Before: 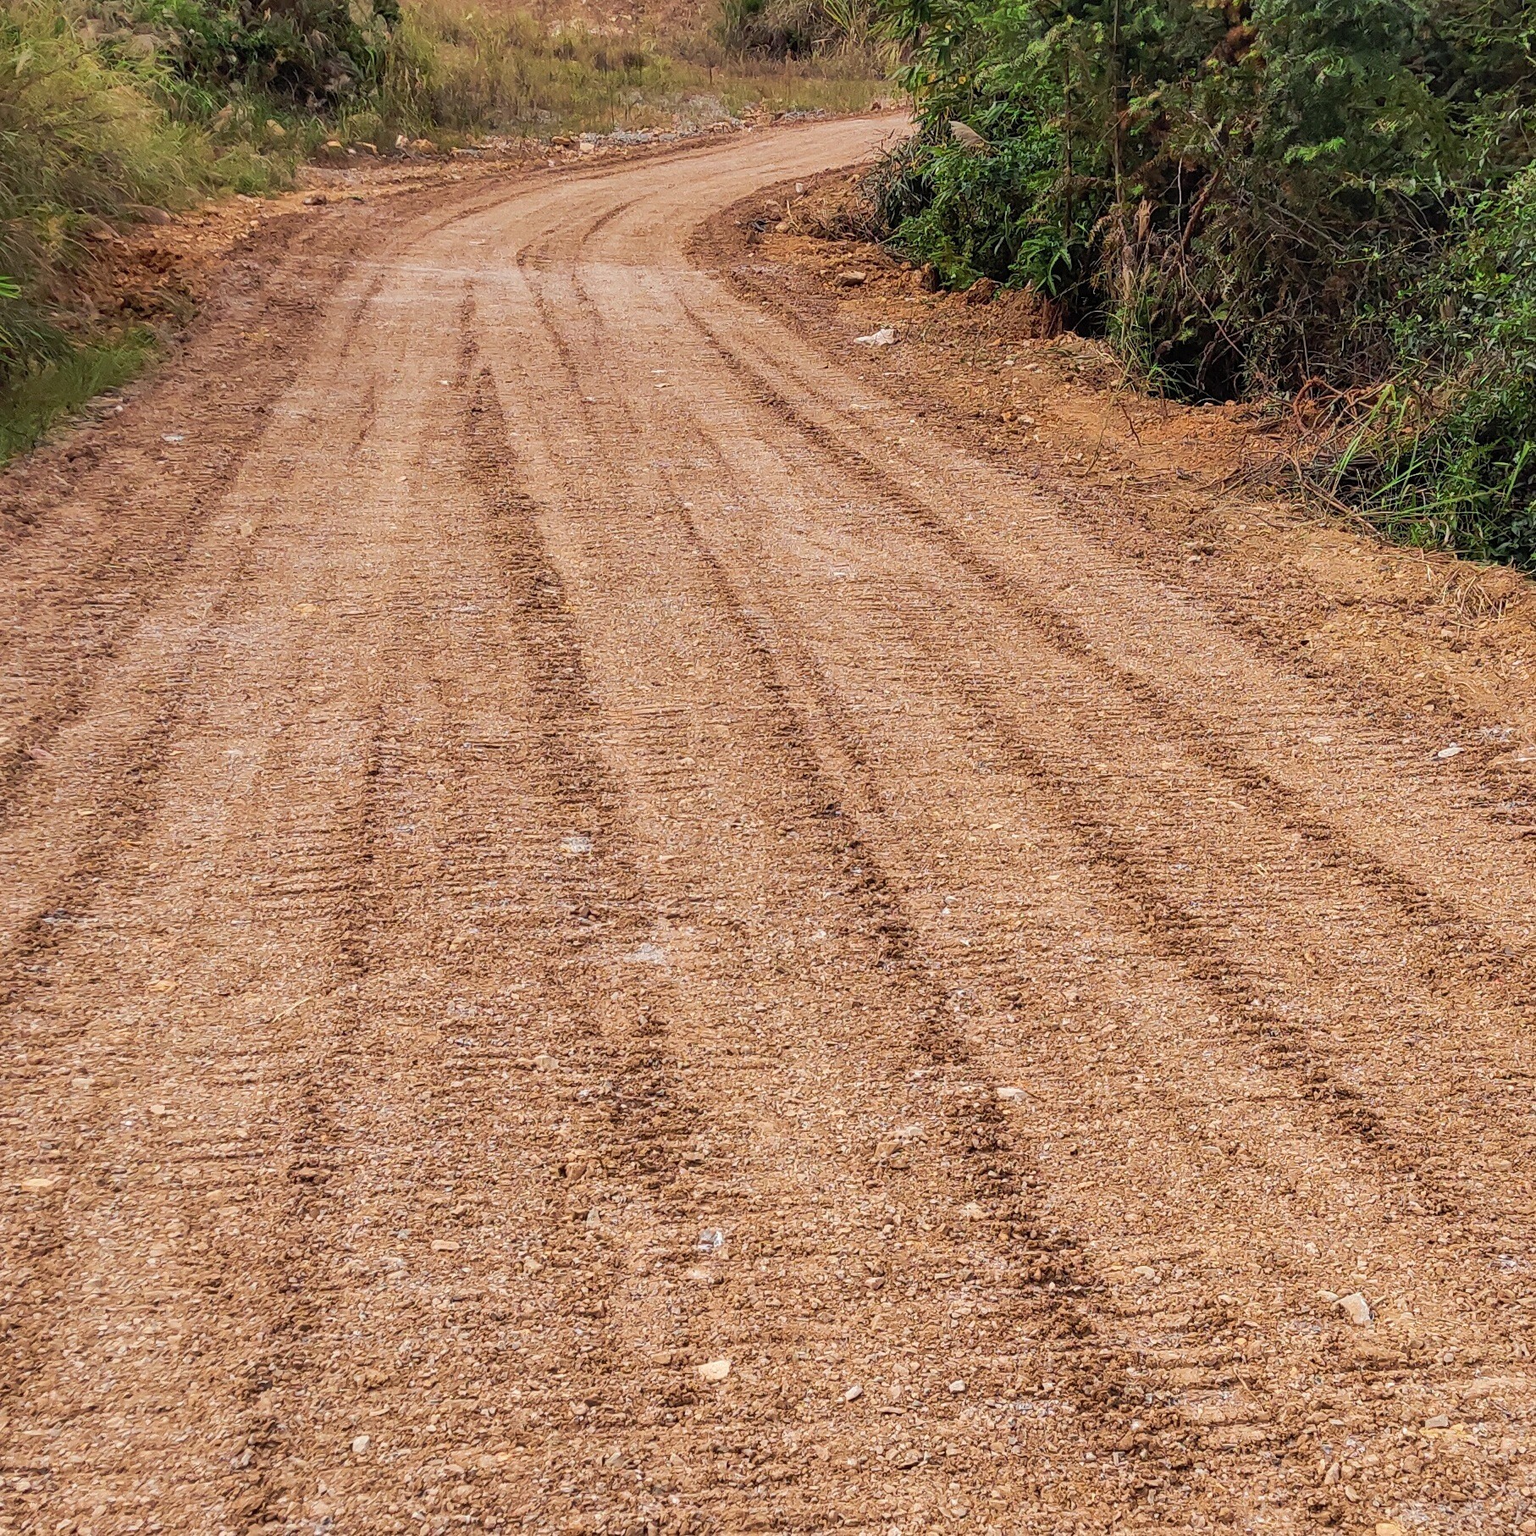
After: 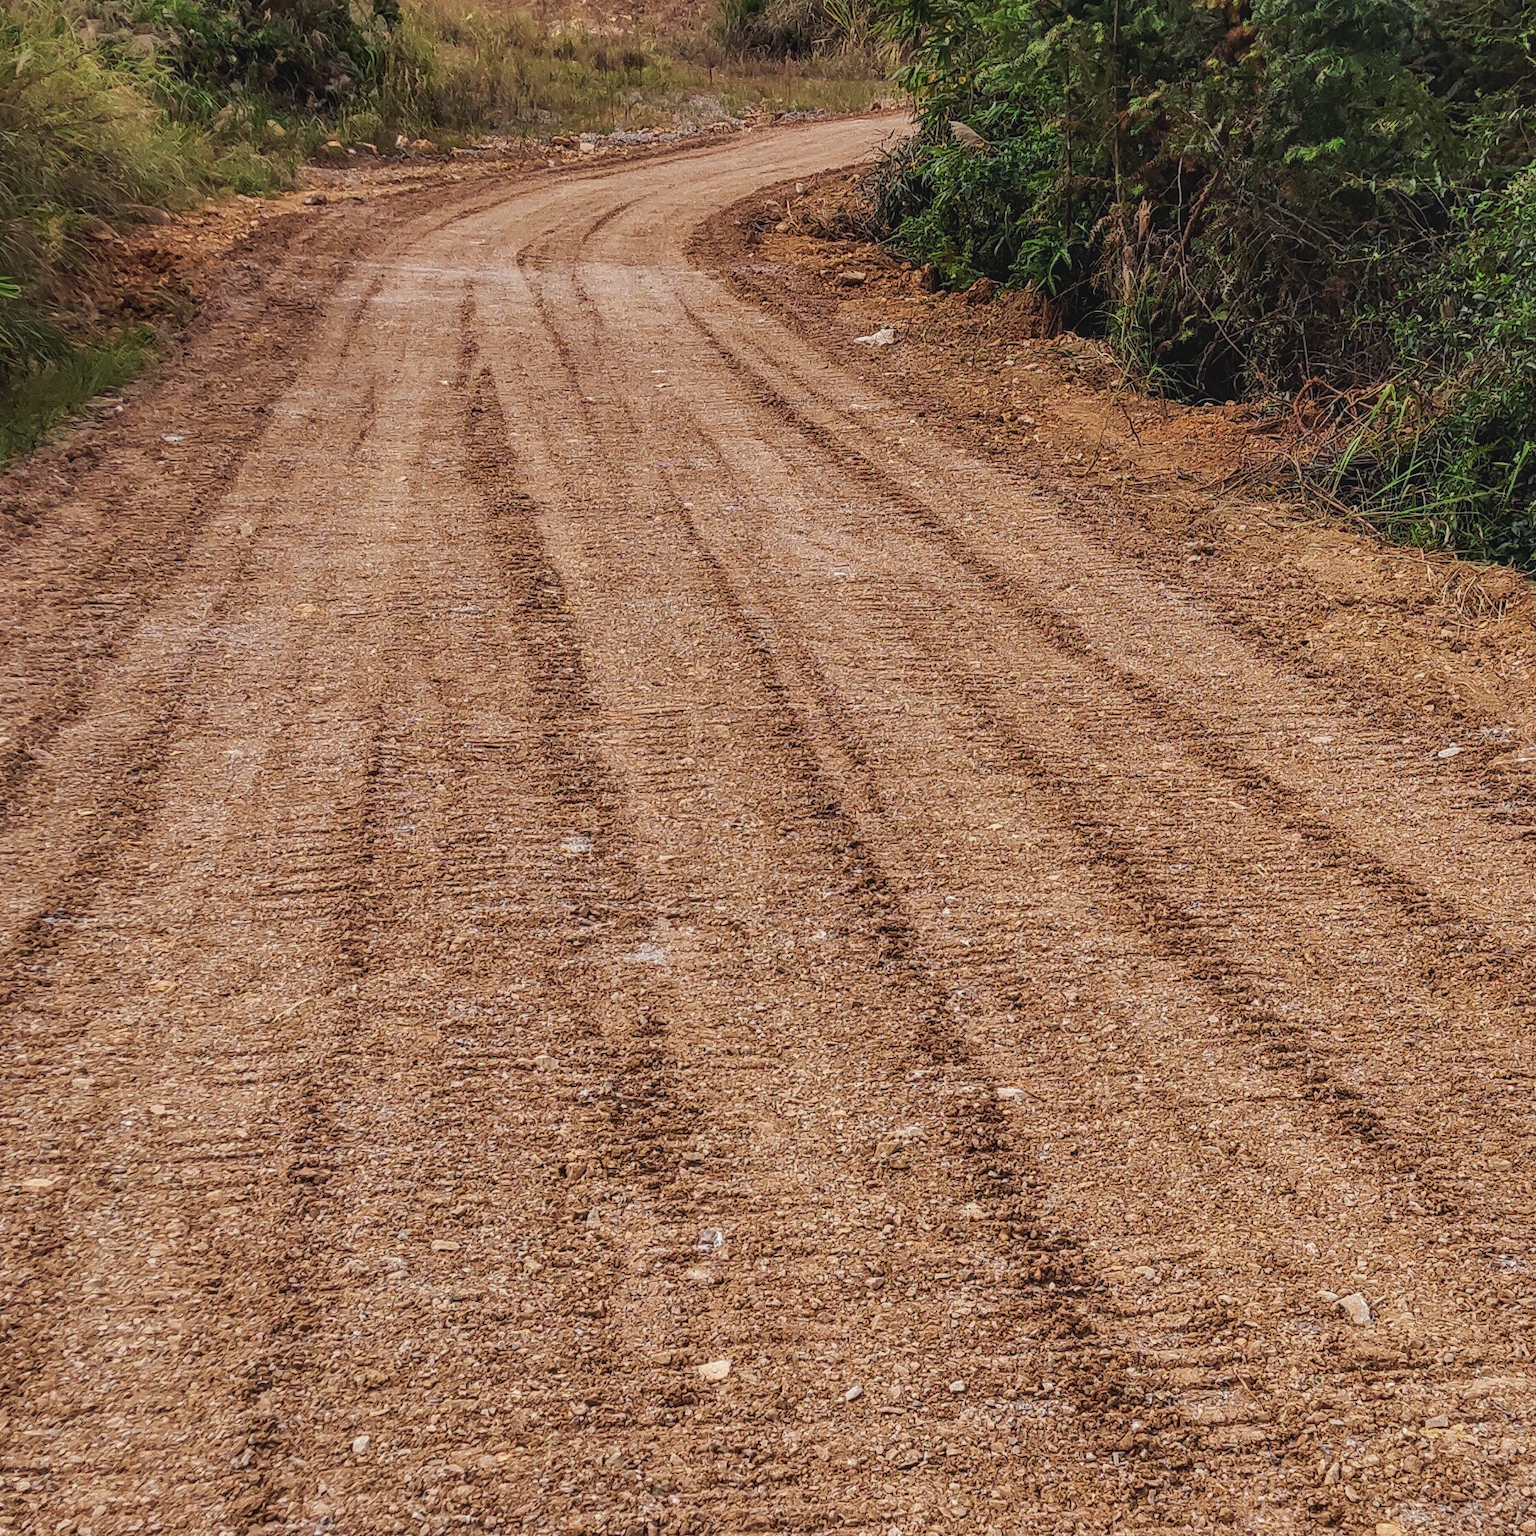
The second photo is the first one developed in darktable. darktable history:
contrast brightness saturation: brightness -0.09
local contrast: on, module defaults
exposure: black level correction -0.014, exposure -0.193 EV, compensate highlight preservation false
